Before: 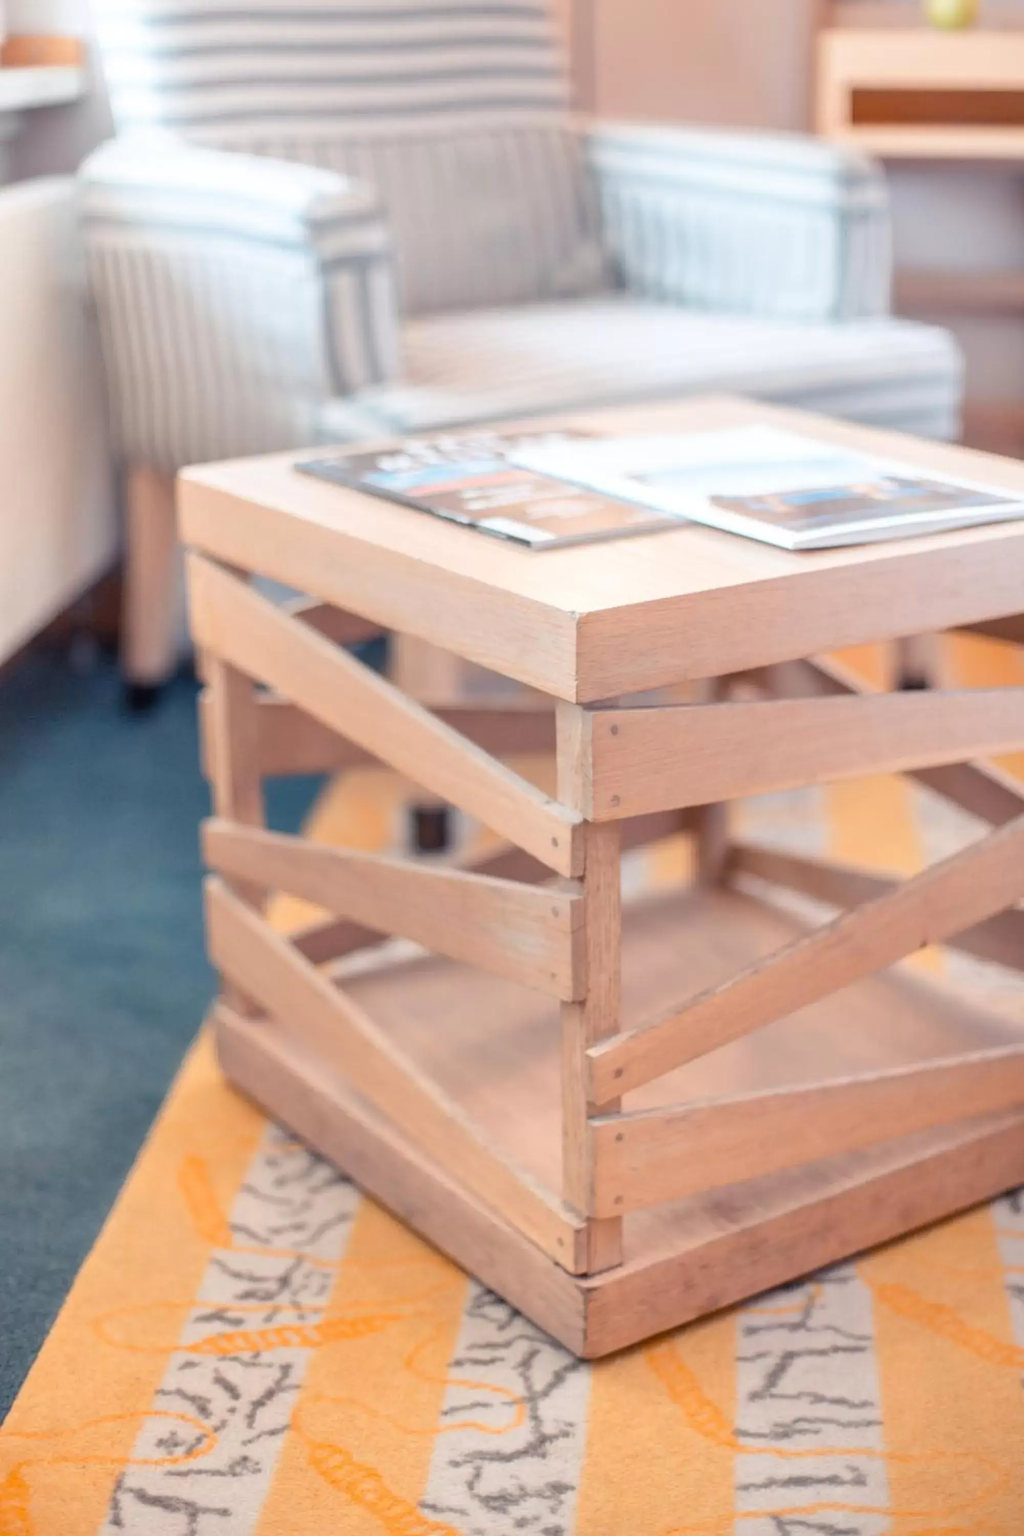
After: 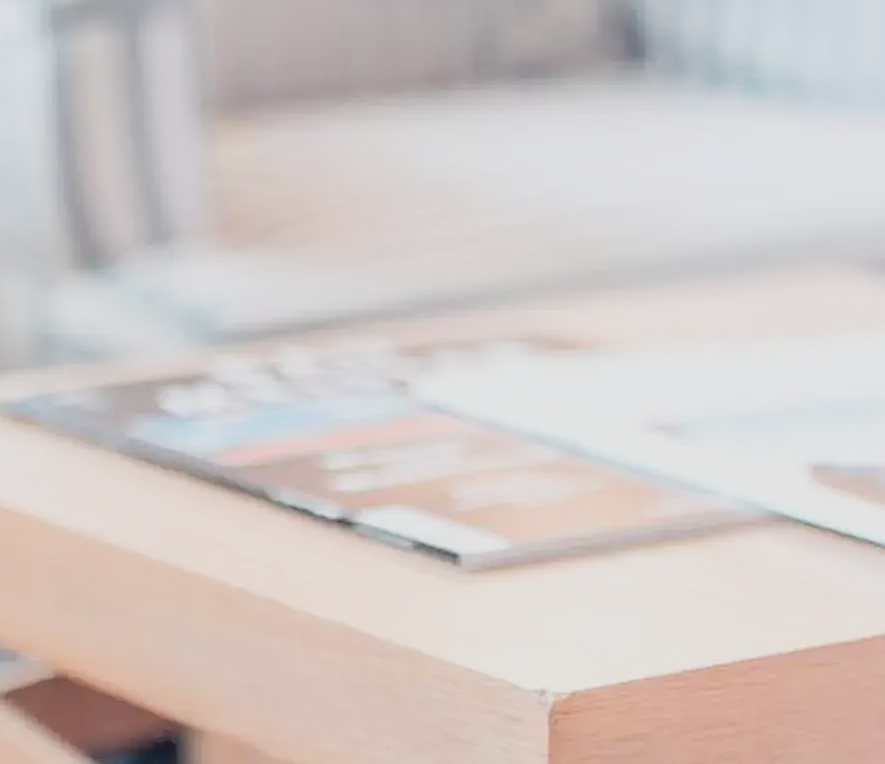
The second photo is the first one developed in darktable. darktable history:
sharpen: on, module defaults
exposure: black level correction 0, compensate exposure bias true, compensate highlight preservation false
crop: left 28.862%, top 16.814%, right 26.868%, bottom 57.717%
filmic rgb: black relative exposure -5.14 EV, white relative exposure 3.97 EV, hardness 2.89, contrast 1.3, highlights saturation mix -30.33%
